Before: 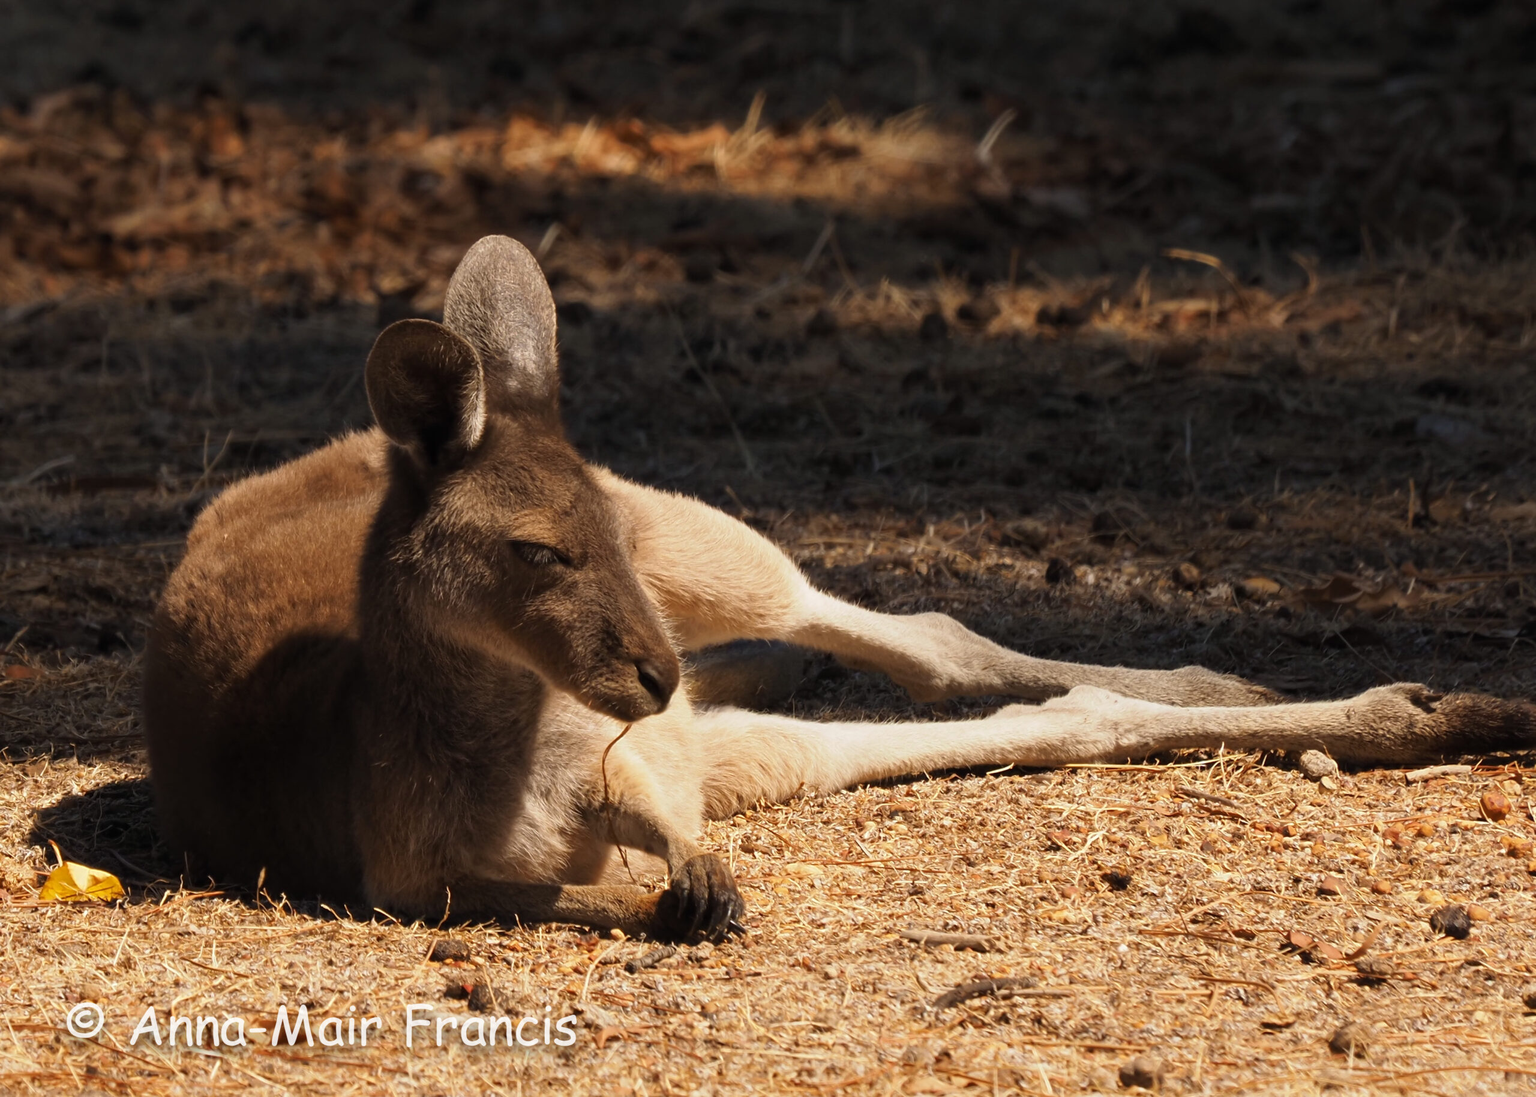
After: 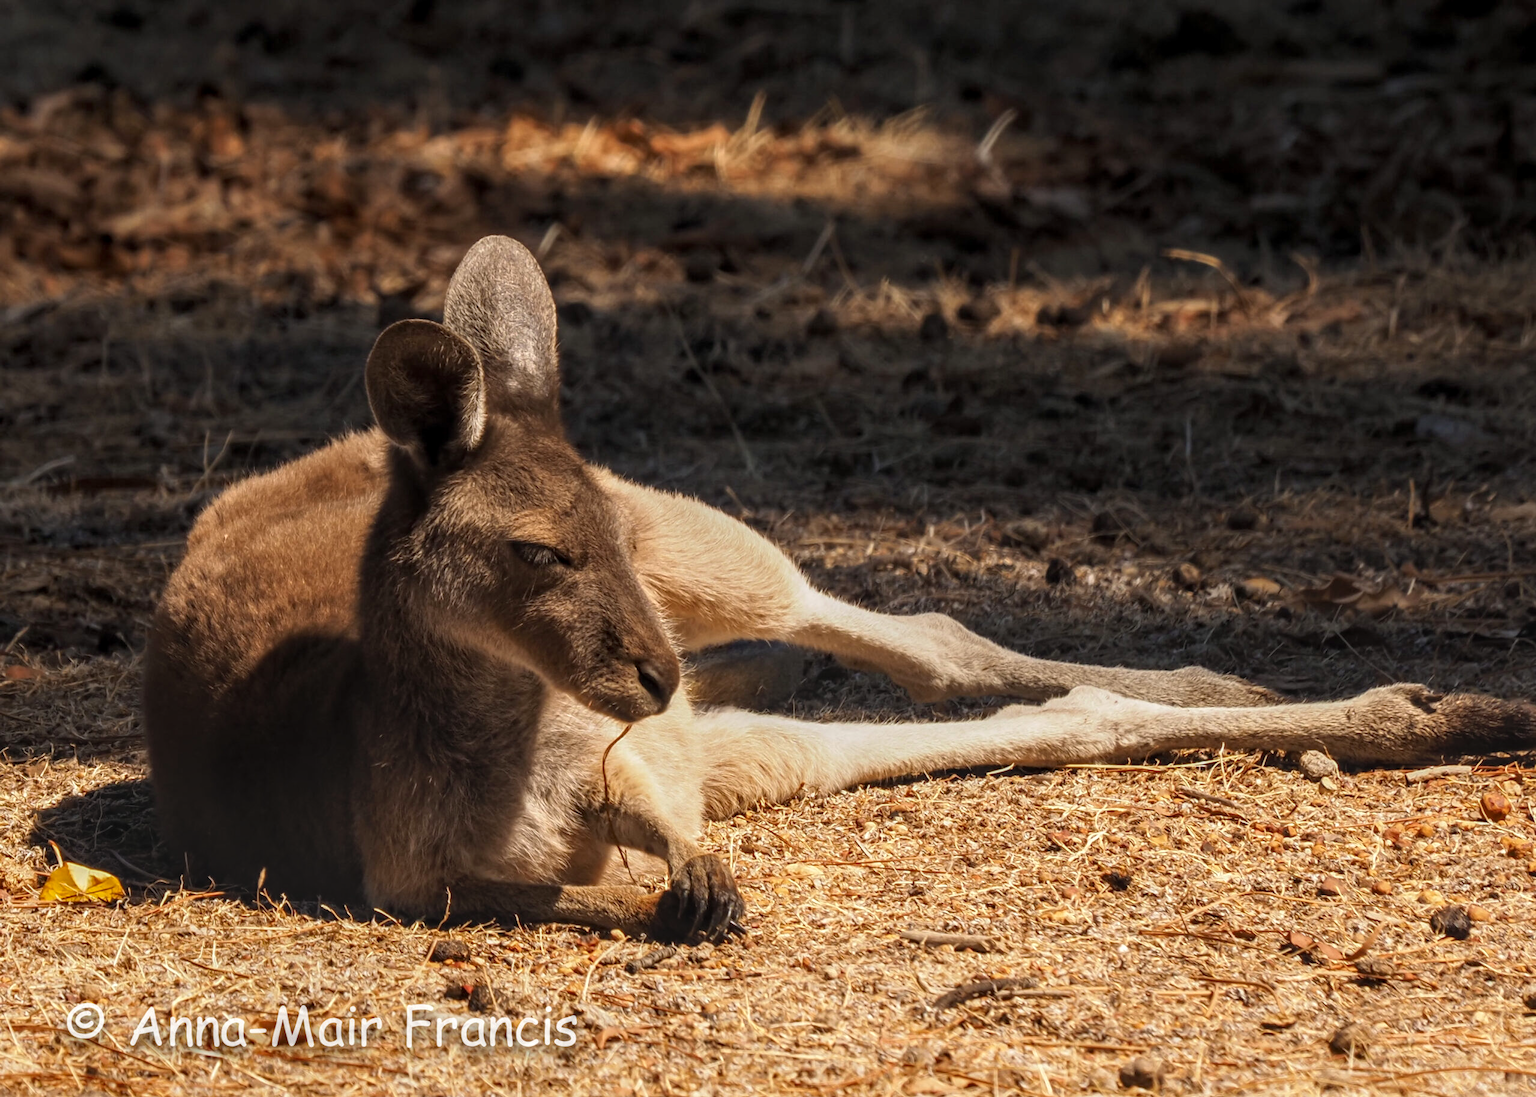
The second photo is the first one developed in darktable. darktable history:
exposure: black level correction 0.001, exposure 0.14 EV, compensate highlight preservation false
local contrast: highlights 0%, shadows 0%, detail 133%
